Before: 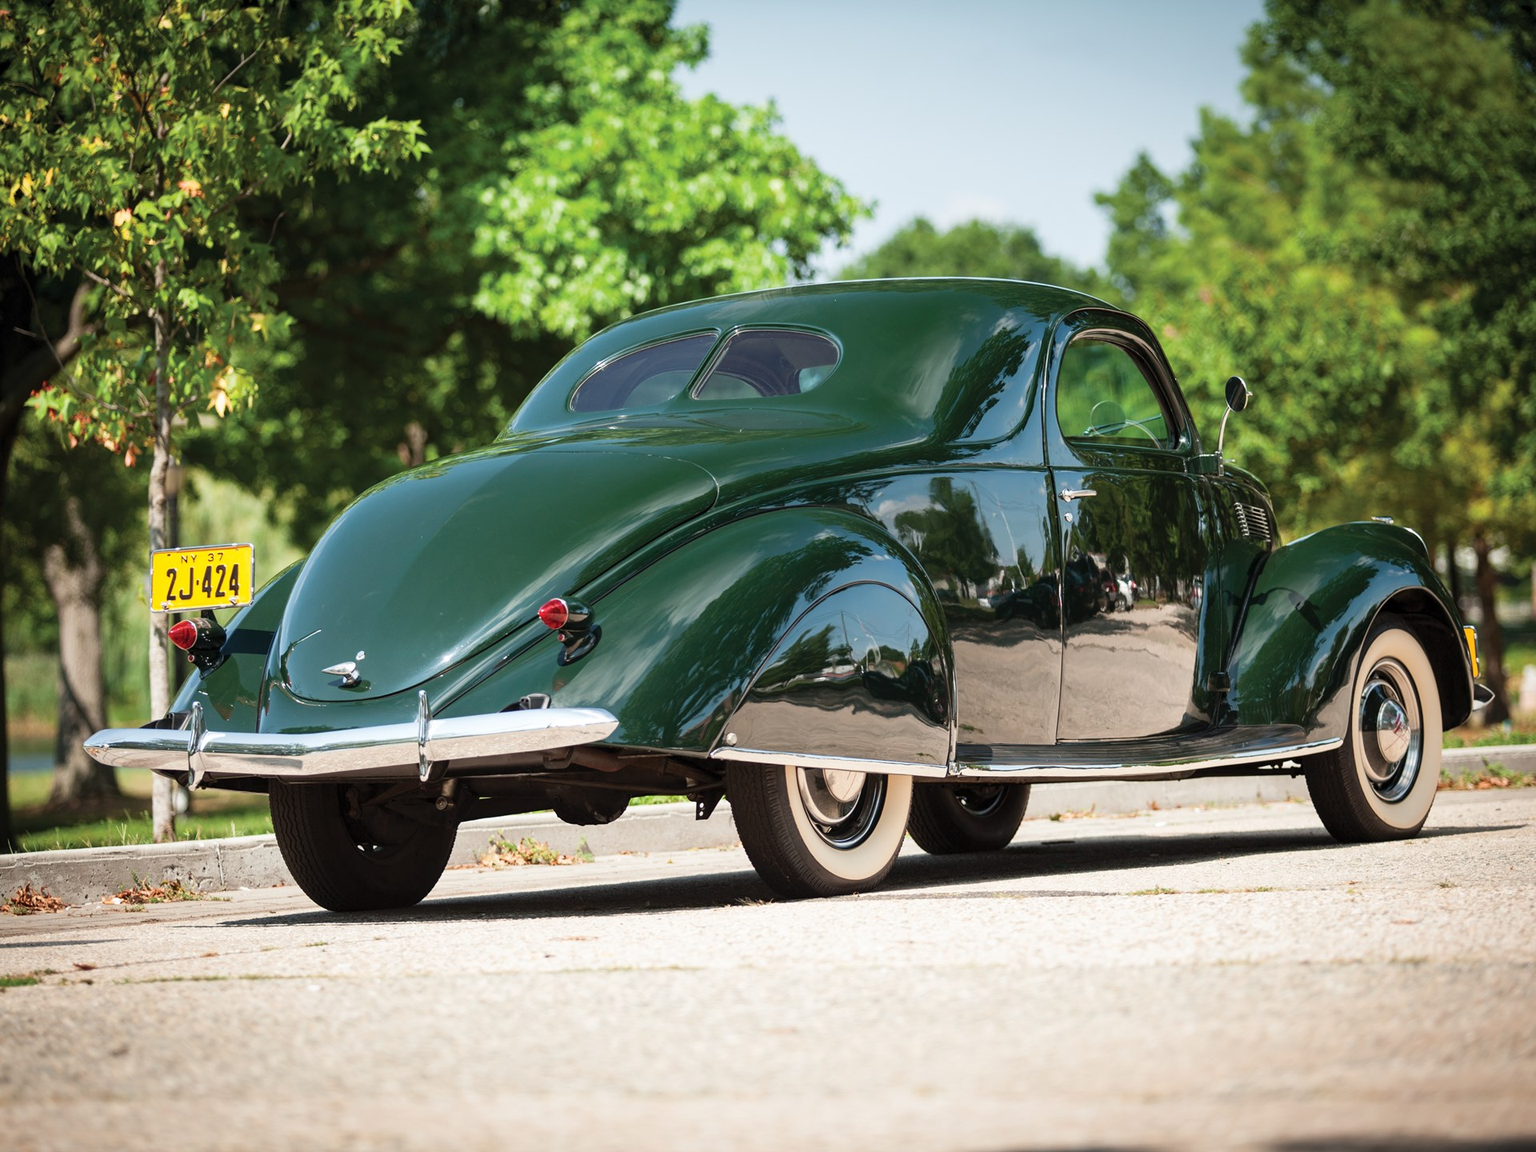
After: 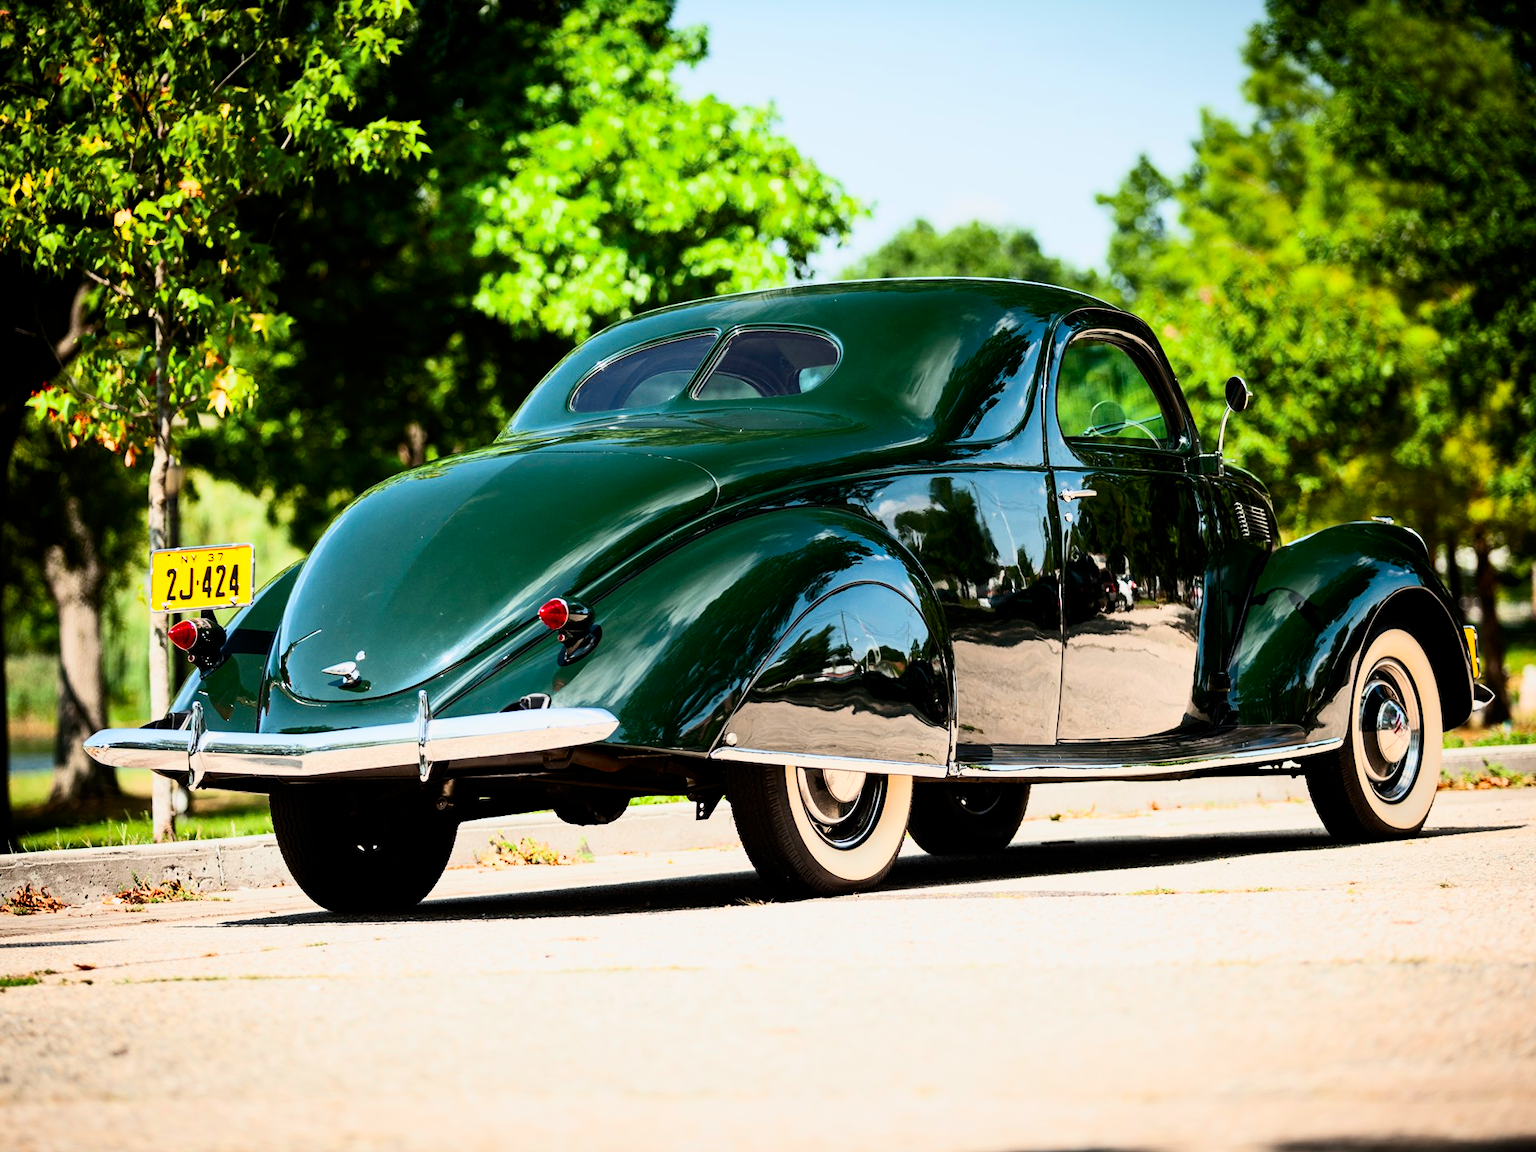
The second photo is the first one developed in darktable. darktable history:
exposure: compensate highlight preservation false
contrast brightness saturation: contrast 0.4, brightness 0.1, saturation 0.21
filmic rgb: black relative exposure -7.6 EV, white relative exposure 4.64 EV, threshold 3 EV, target black luminance 0%, hardness 3.55, latitude 50.51%, contrast 1.033, highlights saturation mix 10%, shadows ↔ highlights balance -0.198%, color science v4 (2020), enable highlight reconstruction true
